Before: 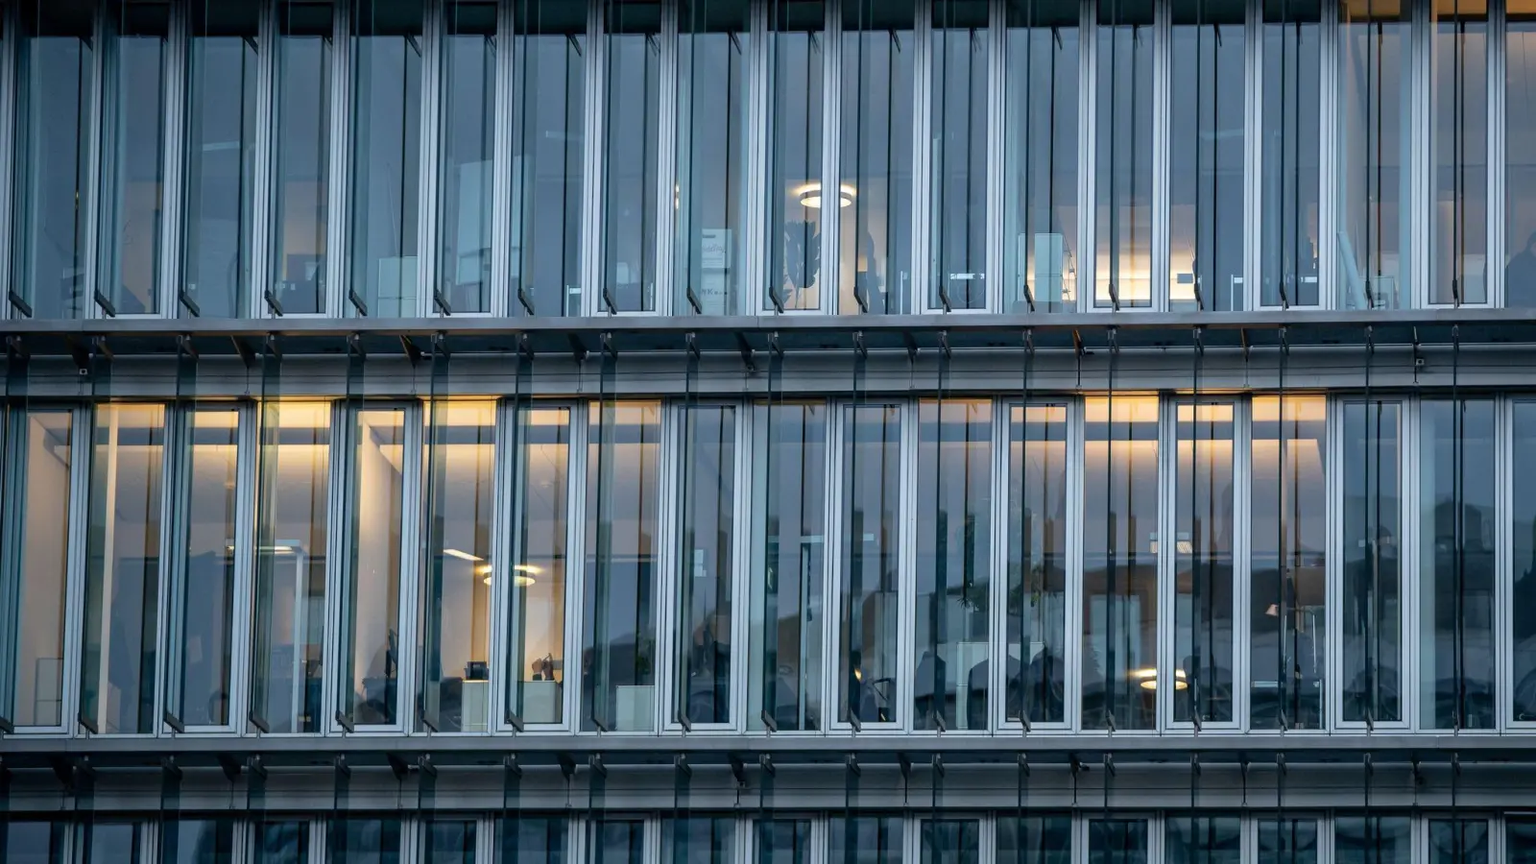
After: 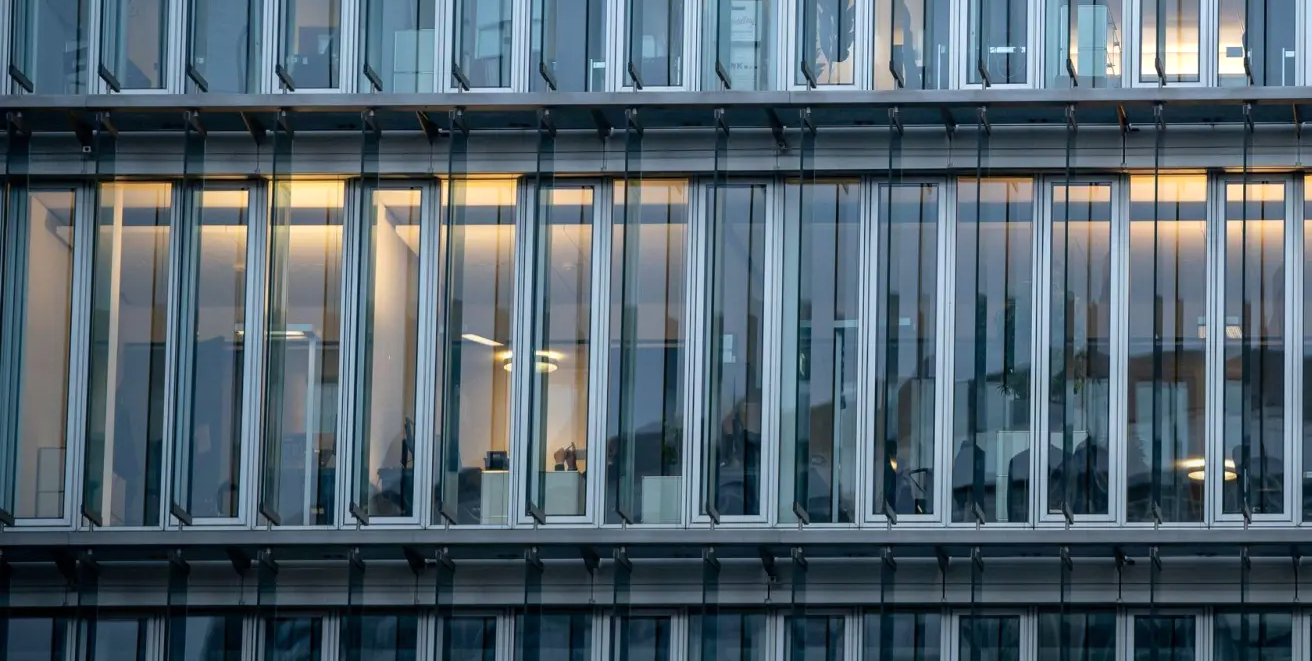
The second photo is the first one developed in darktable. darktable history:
crop: top 26.531%, right 17.959%
exposure: exposure 0.191 EV, compensate highlight preservation false
graduated density: rotation -180°, offset 27.42
